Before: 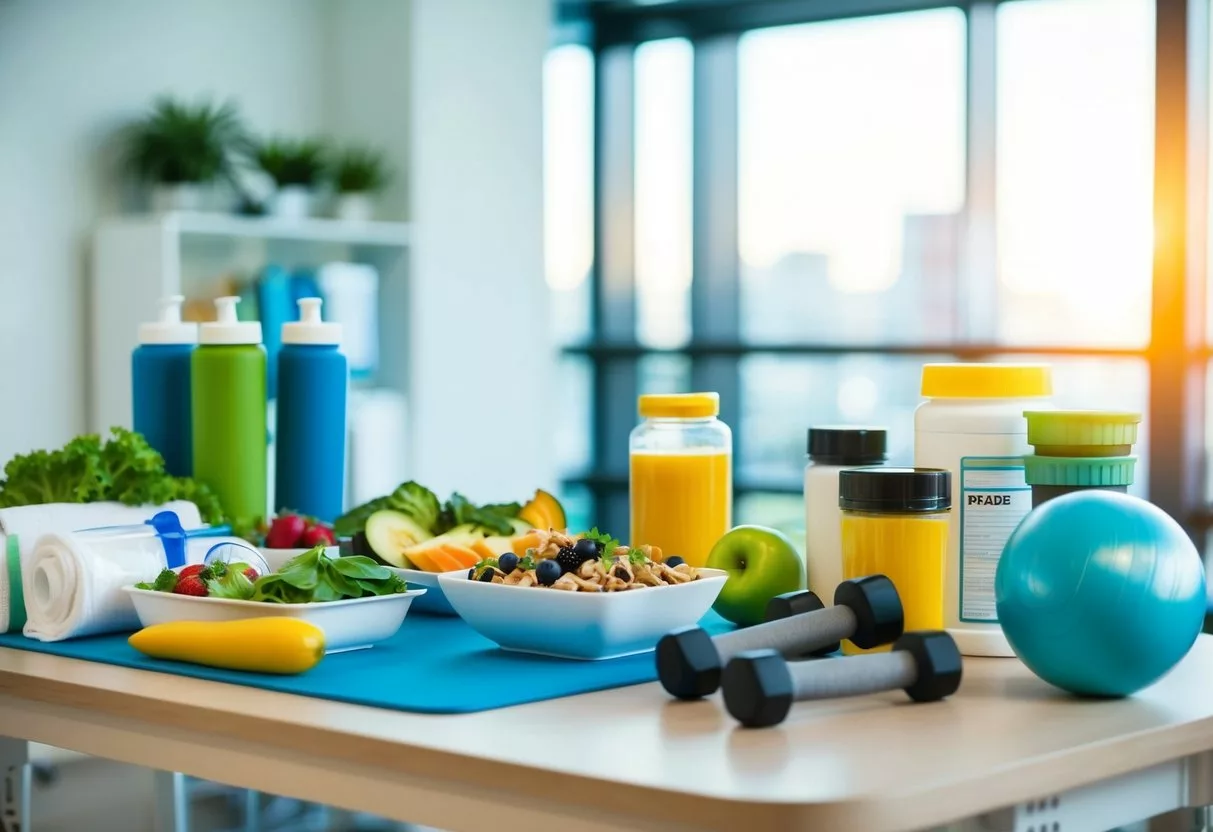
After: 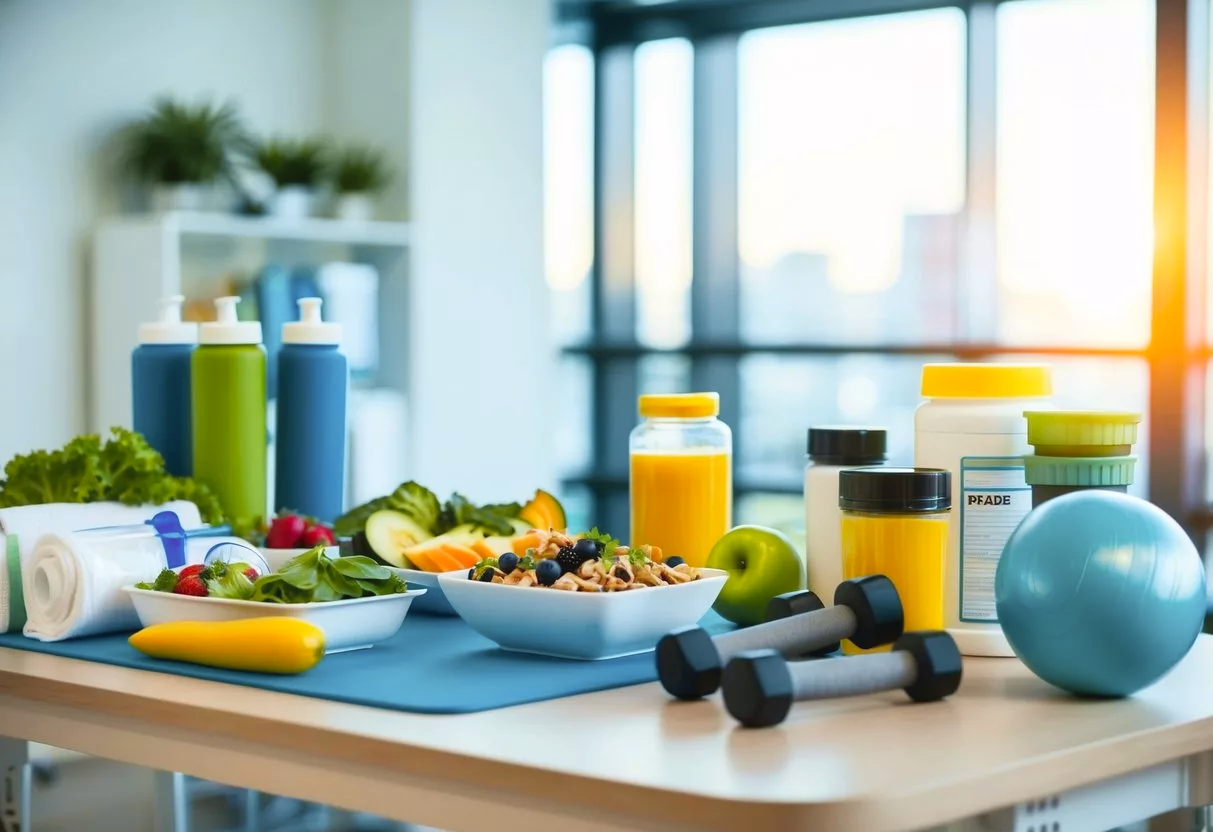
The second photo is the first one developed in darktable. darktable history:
tone curve: curves: ch0 [(0, 0.024) (0.119, 0.146) (0.474, 0.485) (0.718, 0.739) (0.817, 0.839) (1, 0.998)]; ch1 [(0, 0) (0.377, 0.416) (0.439, 0.451) (0.477, 0.477) (0.501, 0.503) (0.538, 0.544) (0.58, 0.602) (0.664, 0.676) (0.783, 0.804) (1, 1)]; ch2 [(0, 0) (0.38, 0.405) (0.463, 0.456) (0.498, 0.497) (0.524, 0.535) (0.578, 0.576) (0.648, 0.665) (1, 1)], color space Lab, independent channels, preserve colors none
